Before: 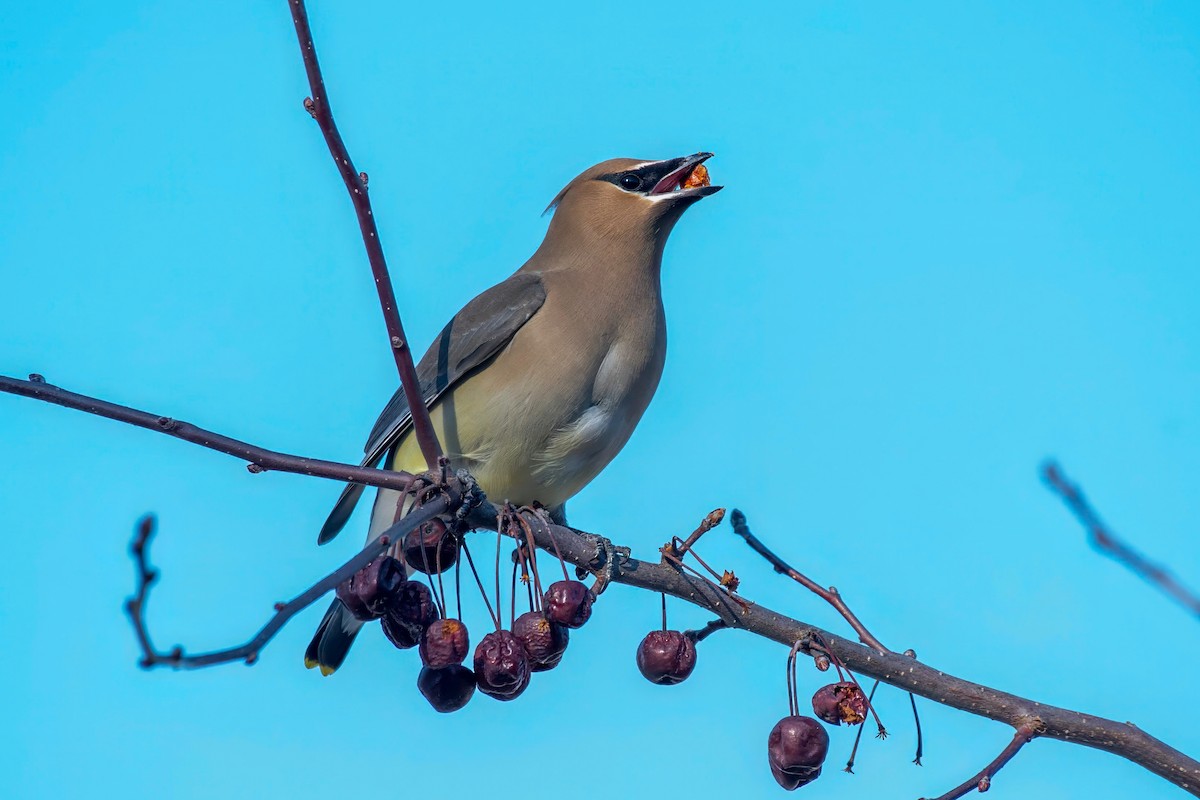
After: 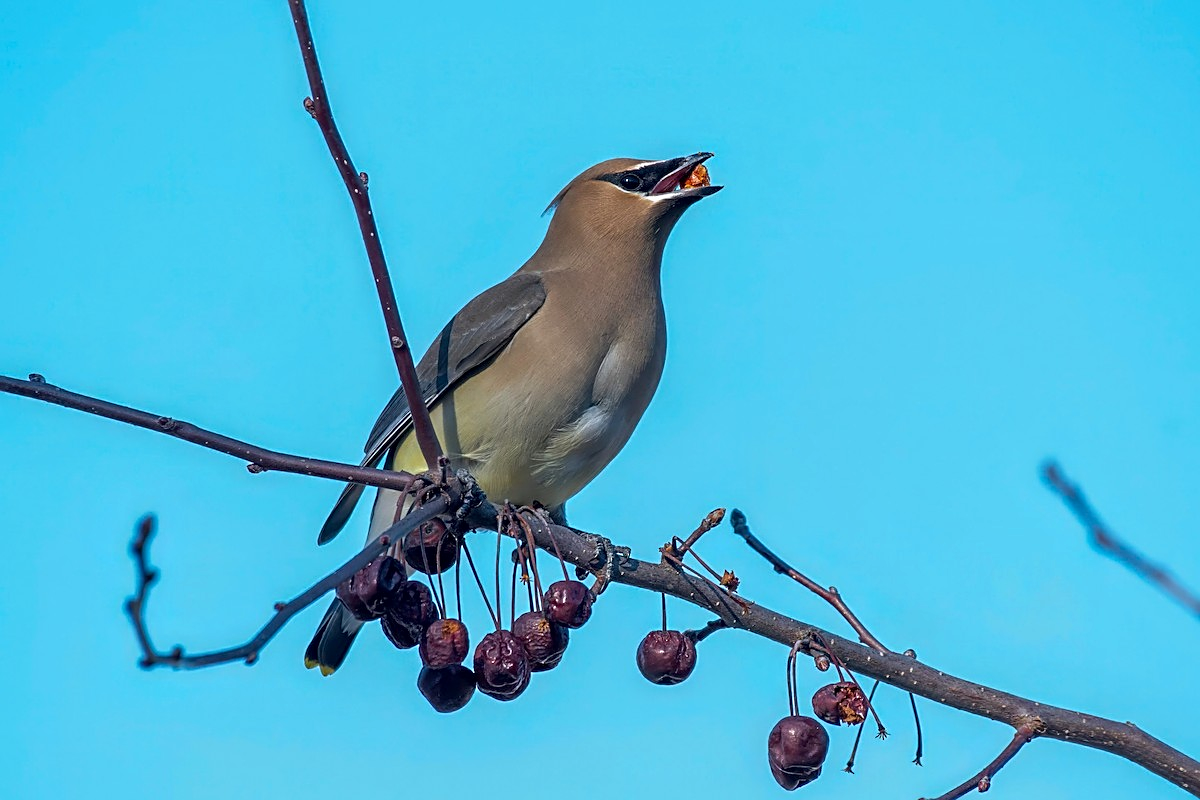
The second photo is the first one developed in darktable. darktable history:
sharpen: on, module defaults
local contrast: mode bilateral grid, contrast 99, coarseness 99, detail 109%, midtone range 0.2
